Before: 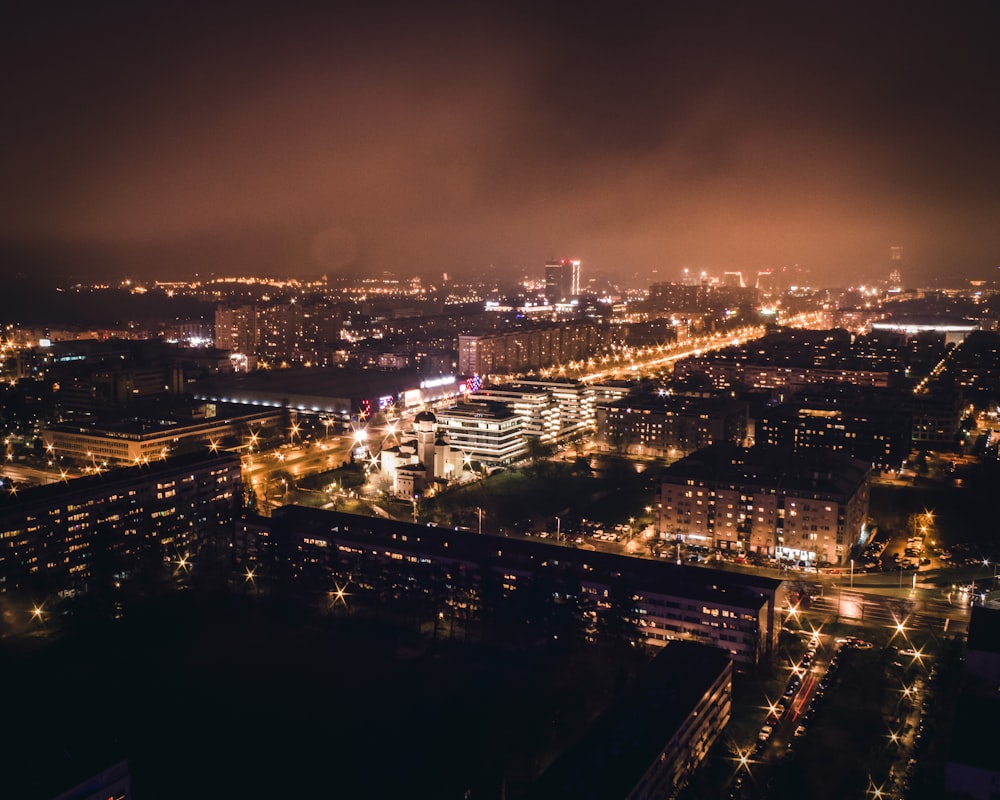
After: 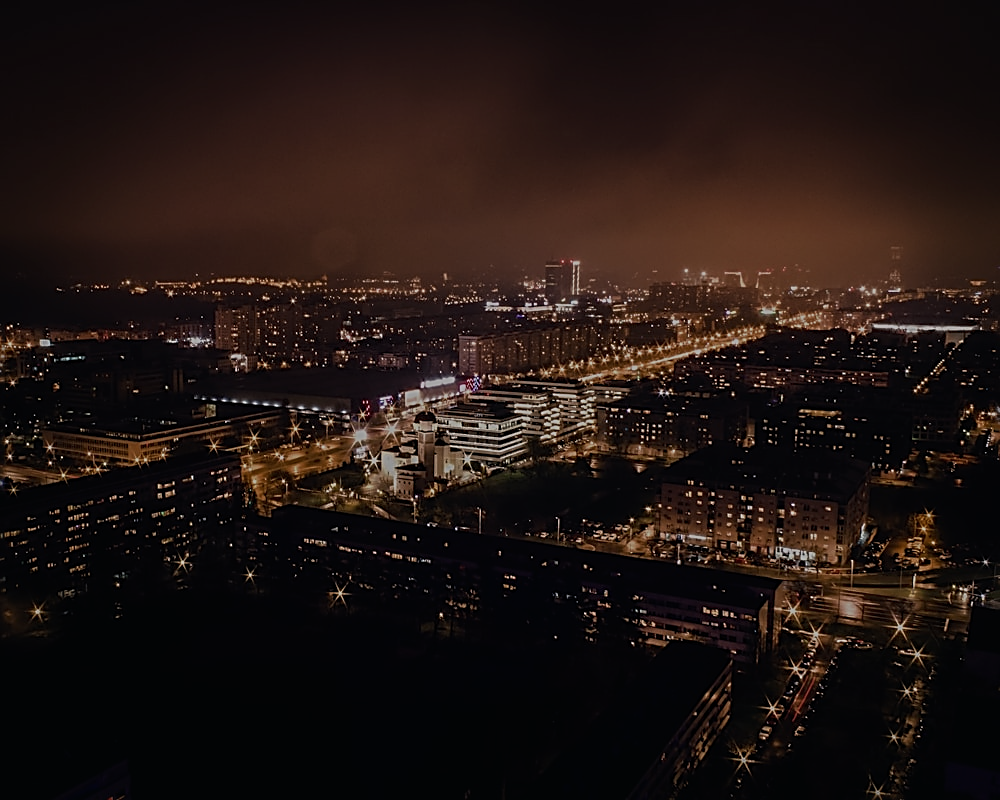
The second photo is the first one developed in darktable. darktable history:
sharpen: amount 0.989
tone equalizer: -8 EV -1.98 EV, -7 EV -1.98 EV, -6 EV -1.97 EV, -5 EV -1.99 EV, -4 EV -1.98 EV, -3 EV -1.98 EV, -2 EV -1.97 EV, -1 EV -1.62 EV, +0 EV -1.98 EV, edges refinement/feathering 500, mask exposure compensation -1.57 EV, preserve details no
